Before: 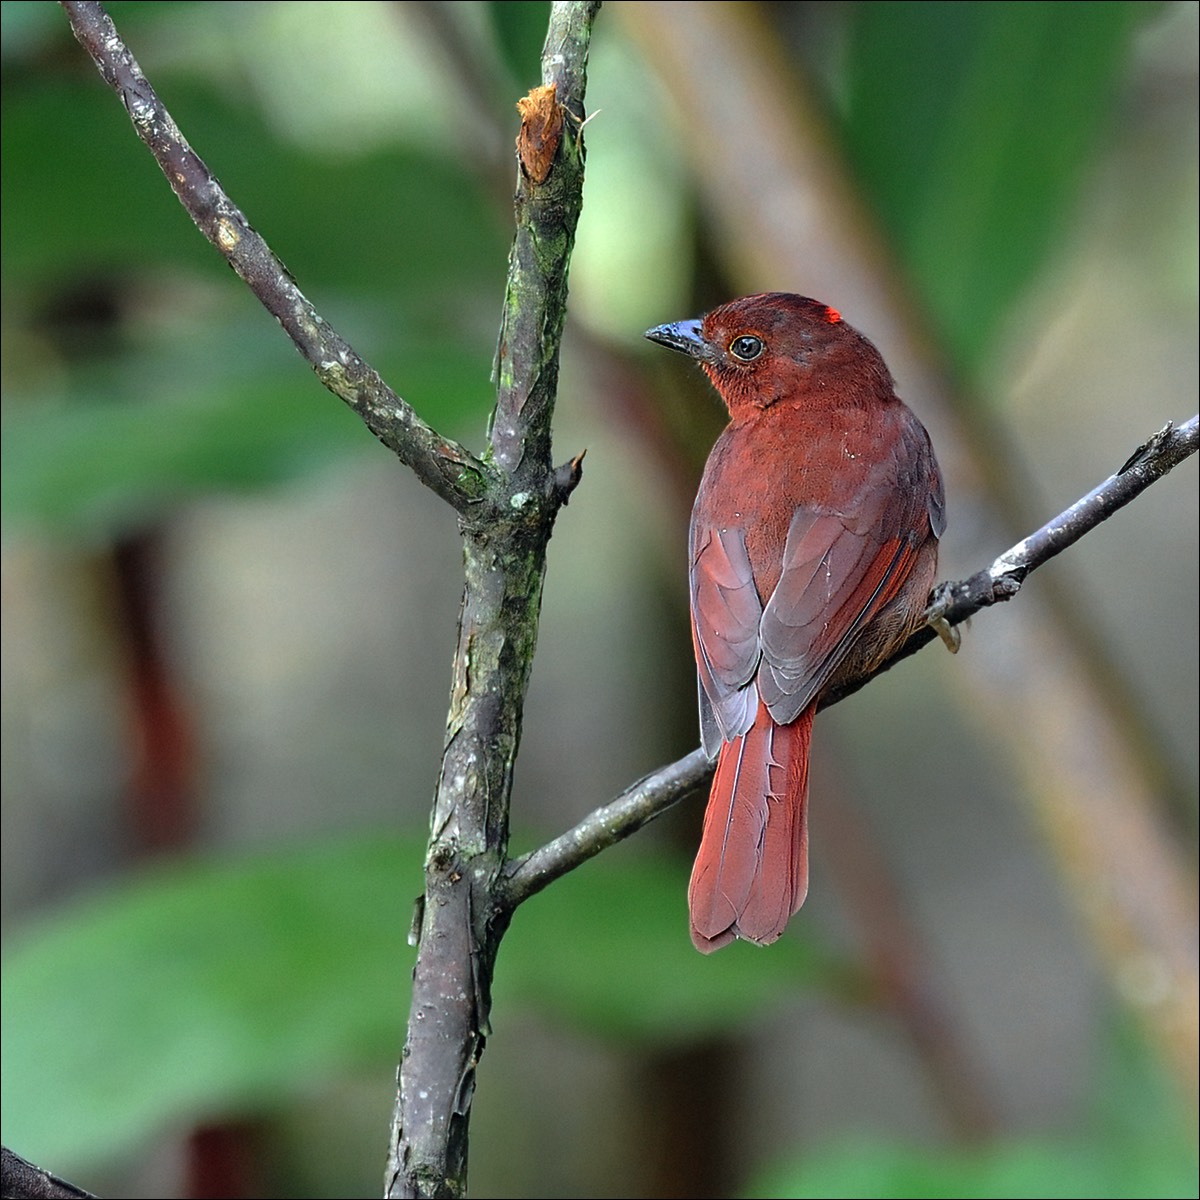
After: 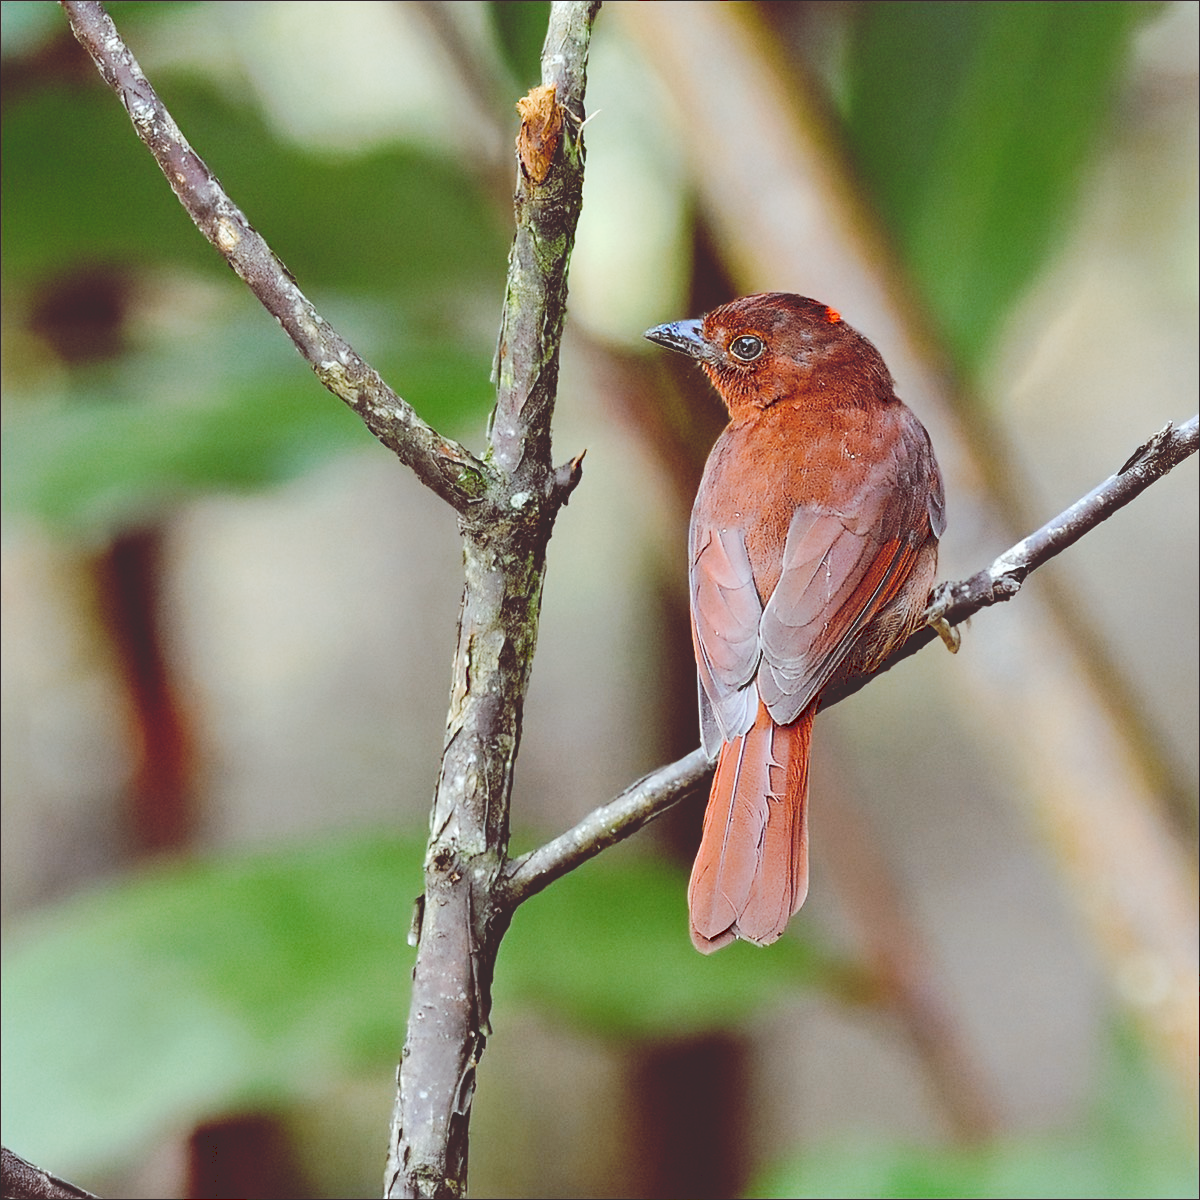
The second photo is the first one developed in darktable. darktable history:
tone curve: curves: ch0 [(0, 0) (0.003, 0.178) (0.011, 0.177) (0.025, 0.177) (0.044, 0.178) (0.069, 0.178) (0.1, 0.18) (0.136, 0.183) (0.177, 0.199) (0.224, 0.227) (0.277, 0.278) (0.335, 0.357) (0.399, 0.449) (0.468, 0.546) (0.543, 0.65) (0.623, 0.724) (0.709, 0.804) (0.801, 0.868) (0.898, 0.921) (1, 1)], preserve colors none
color look up table: target L [94.74, 95.08, 87.25, 87.79, 76.79, 54.02, 52.24, 52.19, 49.82, 29.69, 26.75, 7.028, 200.37, 94.85, 77.84, 70.85, 56.5, 56.63, 53.75, 47.99, 41.38, 35.36, 29.91, 31.1, 11.82, 6.615, 84.83, 65.49, 61.21, 63.75, 53.71, 48.31, 53.93, 49.27, 45.74, 46.06, 39.38, 31.93, 27.55, 33.33, 13.56, 14.67, 8.932, 74.64, 72.18, 59.55, 49.29, 44.66, 24.95], target a [-12, -6.388, -38.22, -47, -55.25, -35.87, -5.494, -26.04, -3.475, -12.43, -14.6, 39.29, 0, 3.366, 20.89, 22, 49.4, 36.27, 20.12, 53.96, 53.4, 35.47, 10.98, 9.374, 48.96, 38.09, 32.4, 0.281, 28.75, 70.3, 58.48, 15.17, 85.39, 31.08, 3.57, 62.82, 50.28, 37.21, 14.21, 51.34, 55.56, 60.85, 43.53, -28.74, -10.32, -16.75, -17.19, -0.054, -0.512], target b [64.57, 23.05, 67.59, -7.744, 26.33, 46.67, 46.4, 15.98, 38.15, 5.663, 45.52, 11.61, 0, 1.708, 9.135, 35.86, 31.45, 55.24, 19.83, 13.02, 70.58, 37.78, 51.04, 8.3, 19.87, 10.87, -19.89, 1.903, -3.586, -52.93, -10.41, -70.74, -60.32, -21.22, 3.386, -36.78, -11.64, -5.974, -38.13, -49.66, -34.12, -57.65, 14.8, -28.87, -35.05, -50.12, -16.7, -35.92, -10.79], num patches 49
